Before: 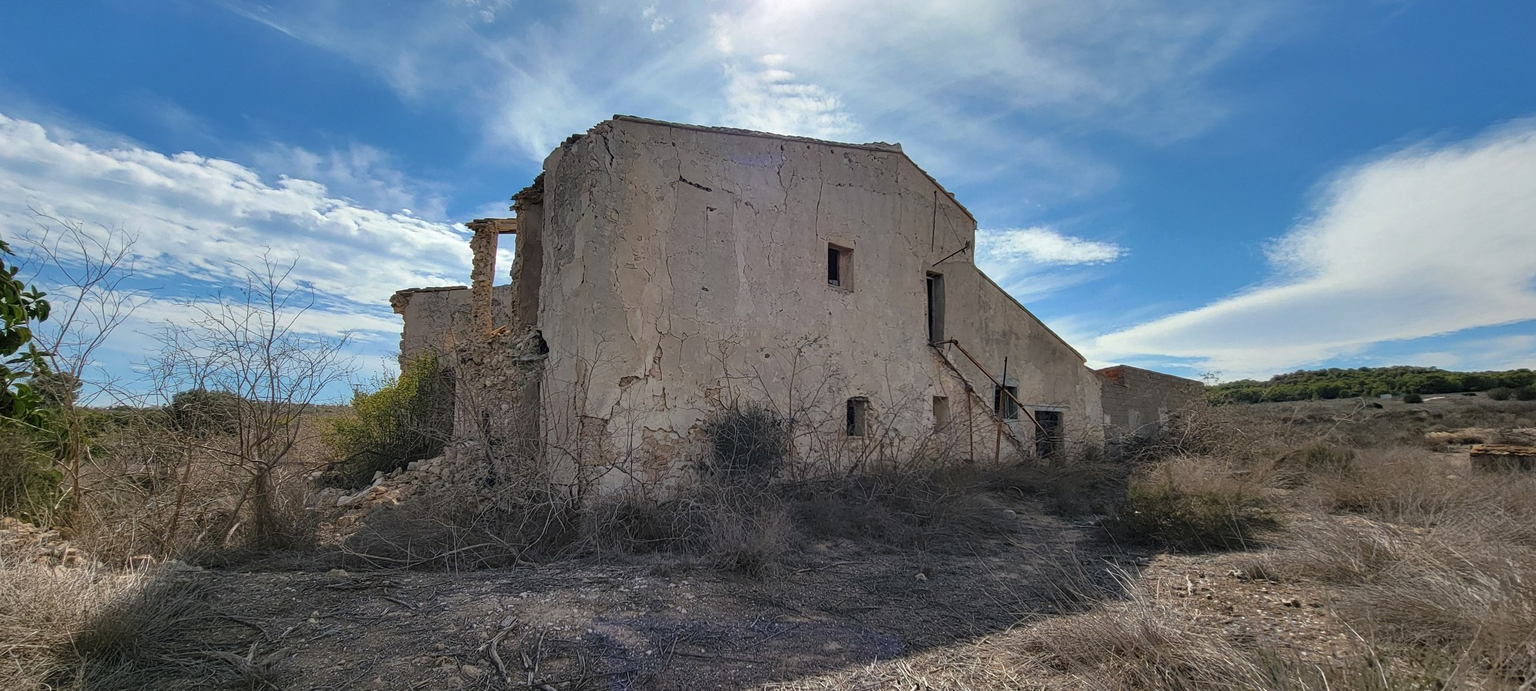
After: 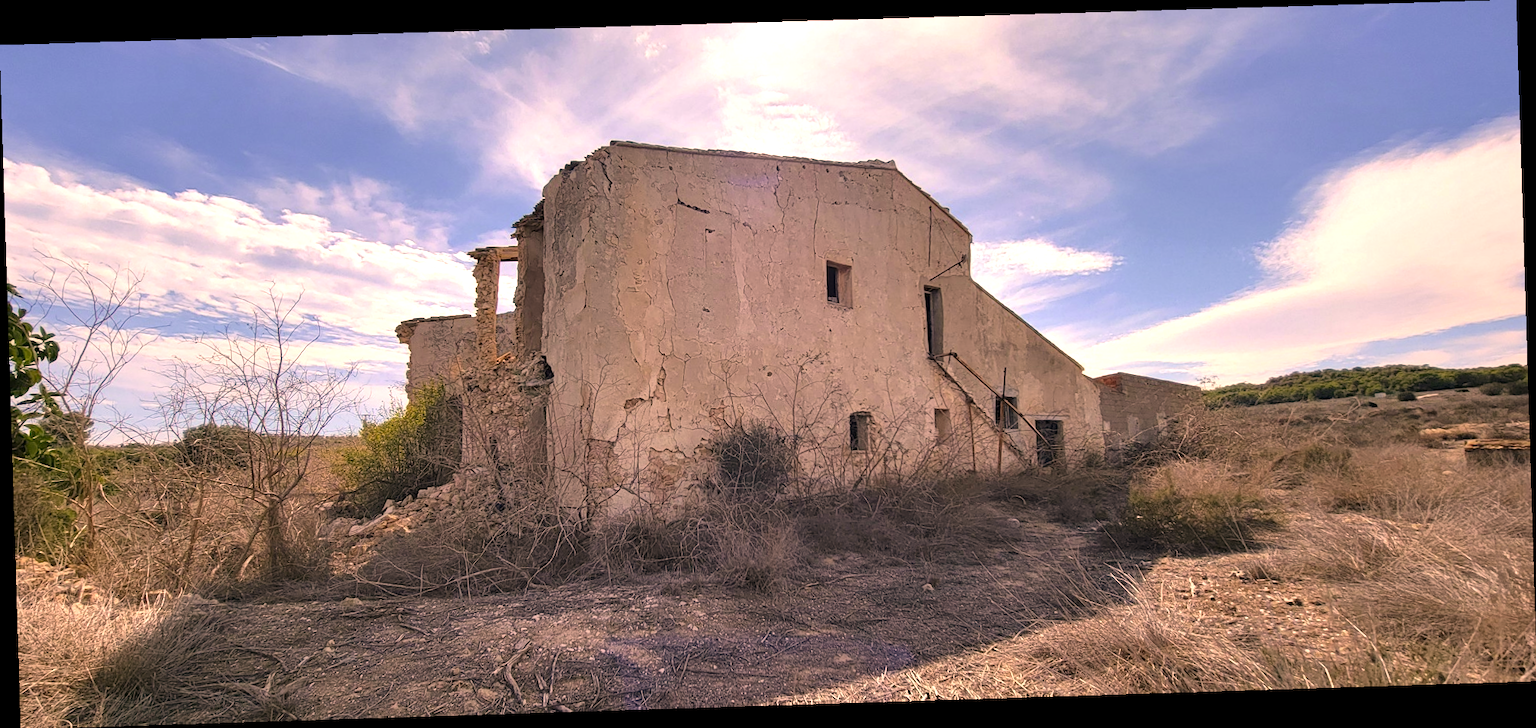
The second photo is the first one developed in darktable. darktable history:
exposure: exposure 0.74 EV, compensate highlight preservation false
color correction: highlights a* 21.16, highlights b* 19.61
white balance: emerald 1
rotate and perspective: rotation -1.77°, lens shift (horizontal) 0.004, automatic cropping off
